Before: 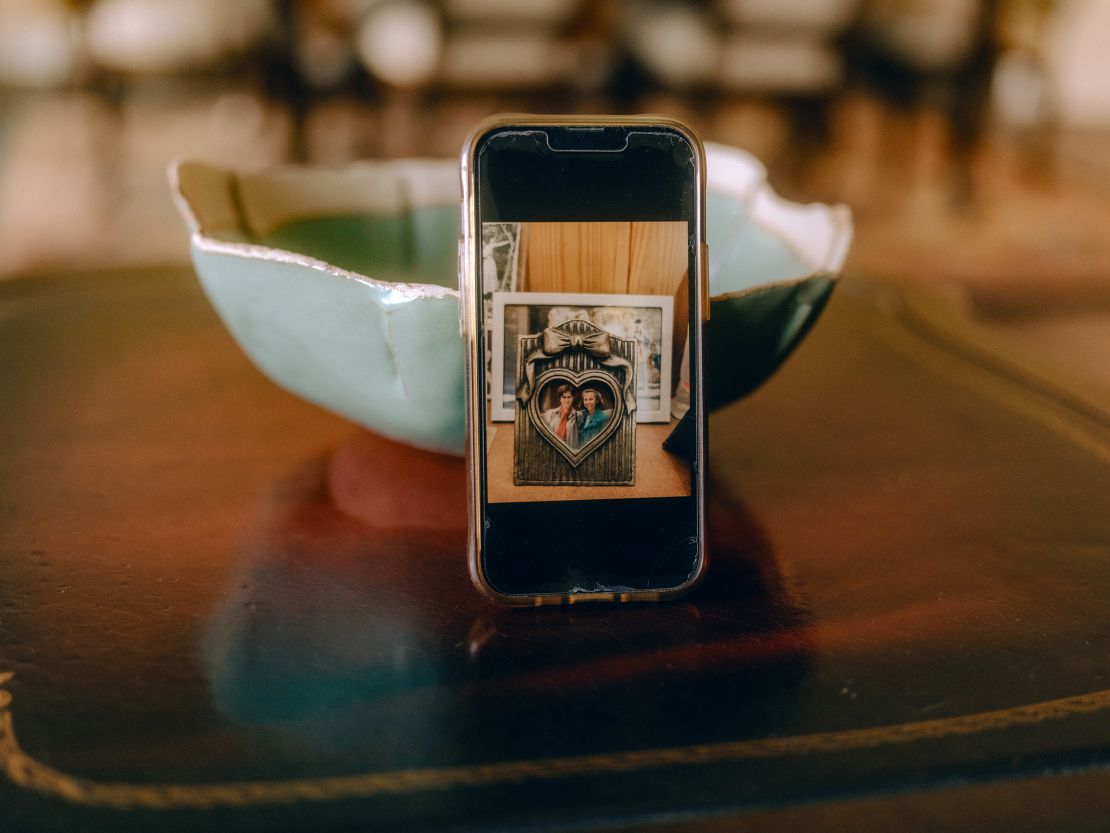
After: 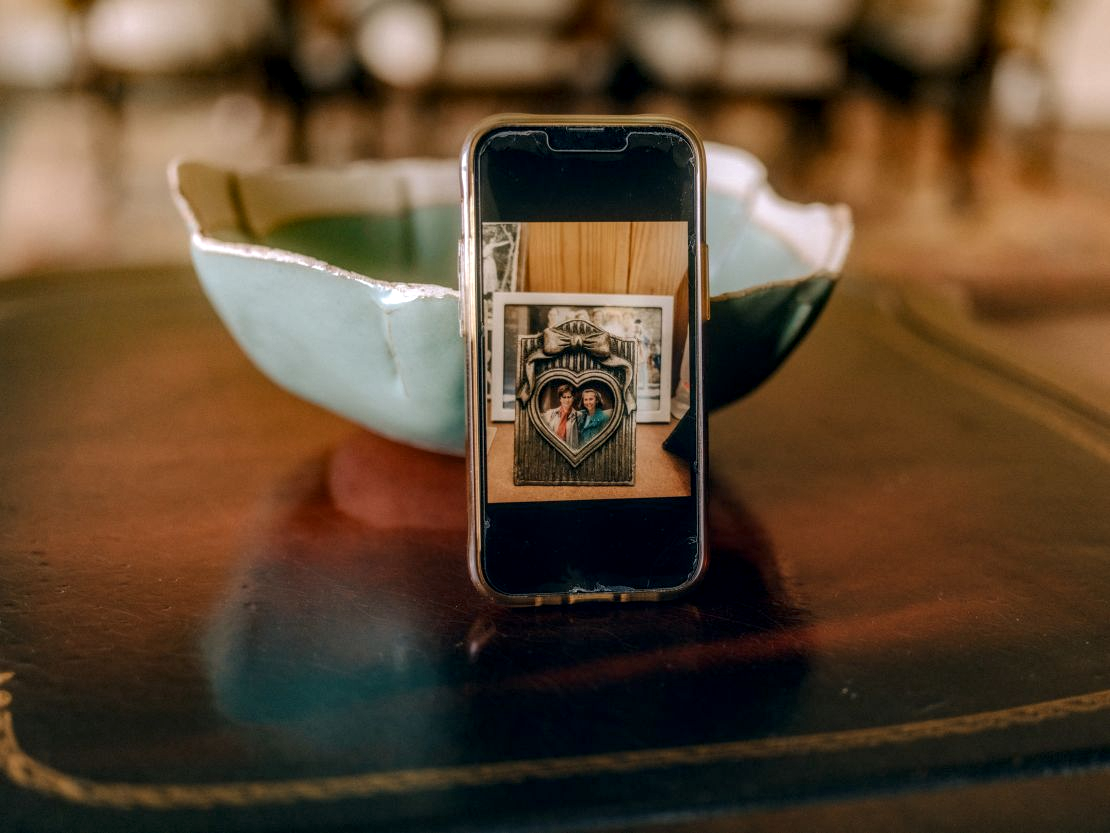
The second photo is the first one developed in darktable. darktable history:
local contrast: highlights 32%, detail 135%
